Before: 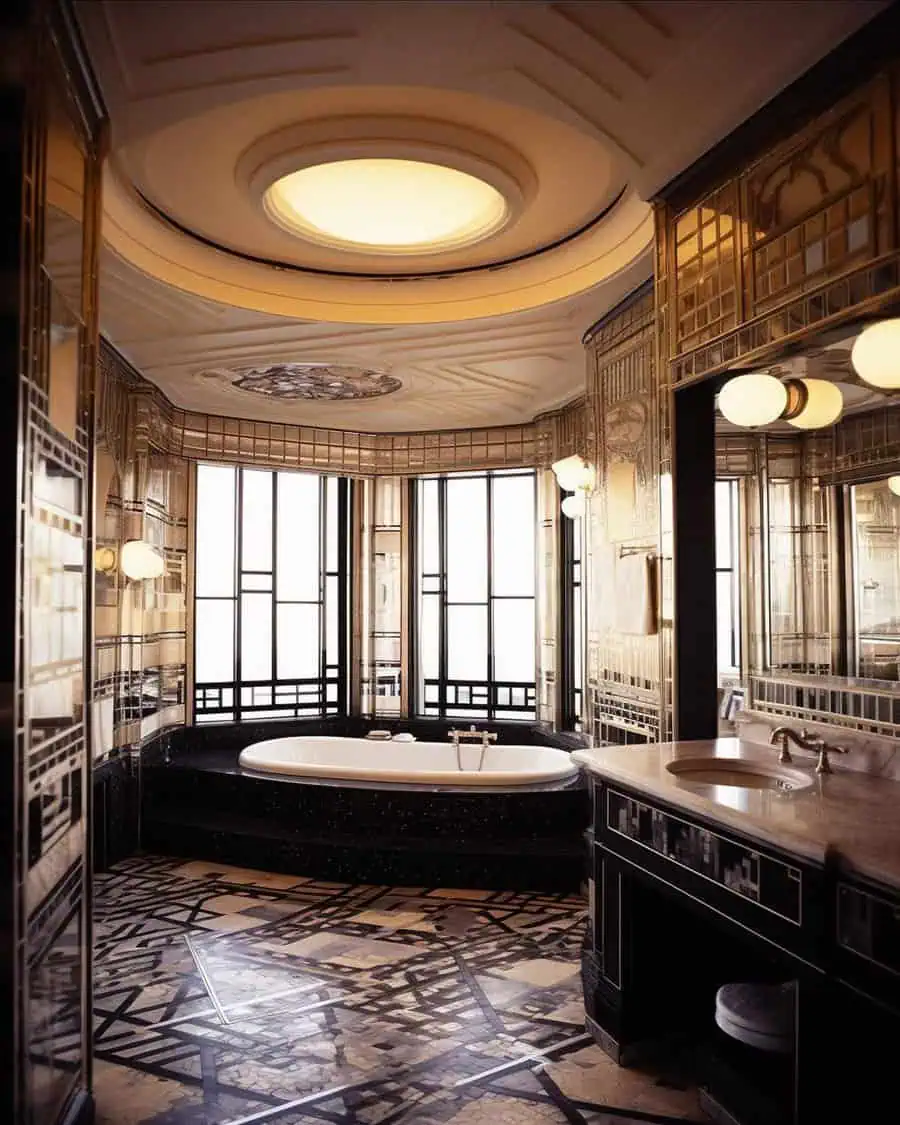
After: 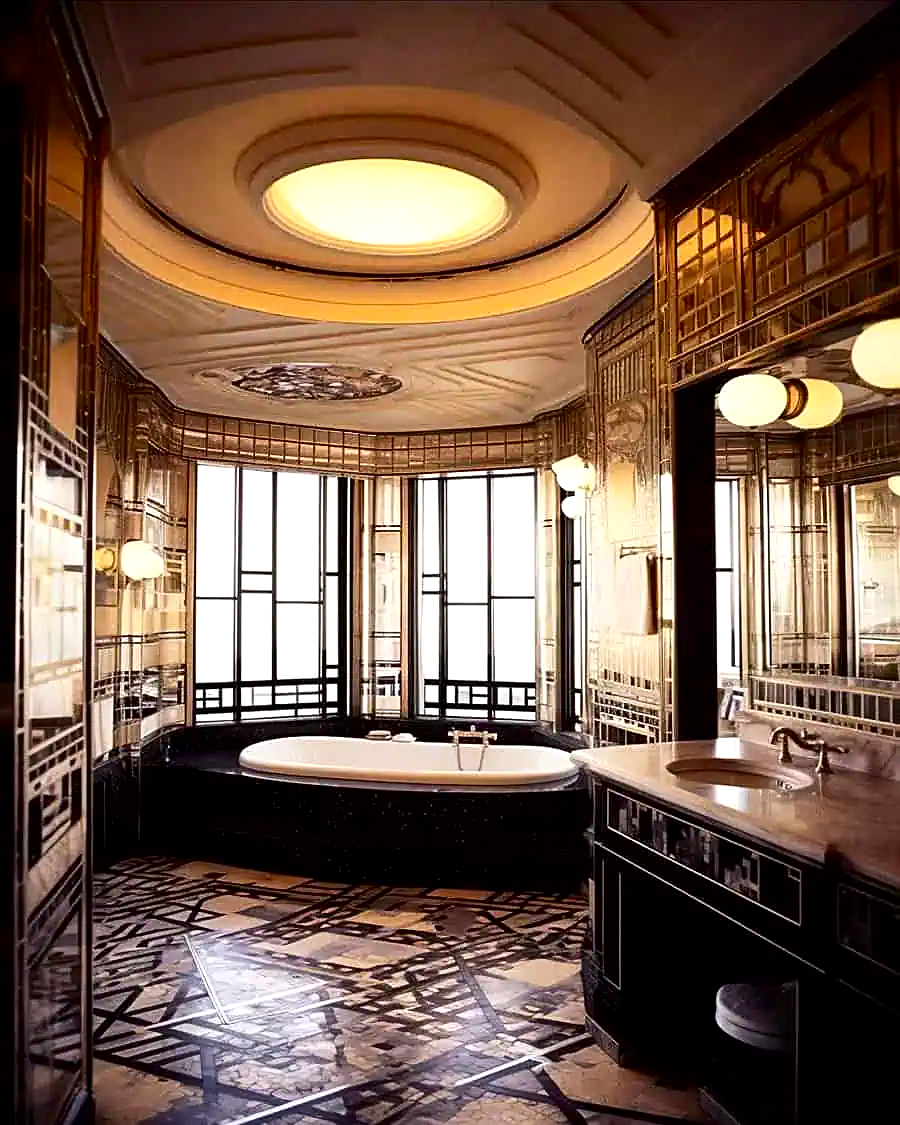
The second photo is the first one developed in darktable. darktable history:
sharpen: on, module defaults
local contrast: mode bilateral grid, contrast 99, coarseness 100, detail 165%, midtone range 0.2
contrast brightness saturation: contrast 0.159, saturation 0.333
